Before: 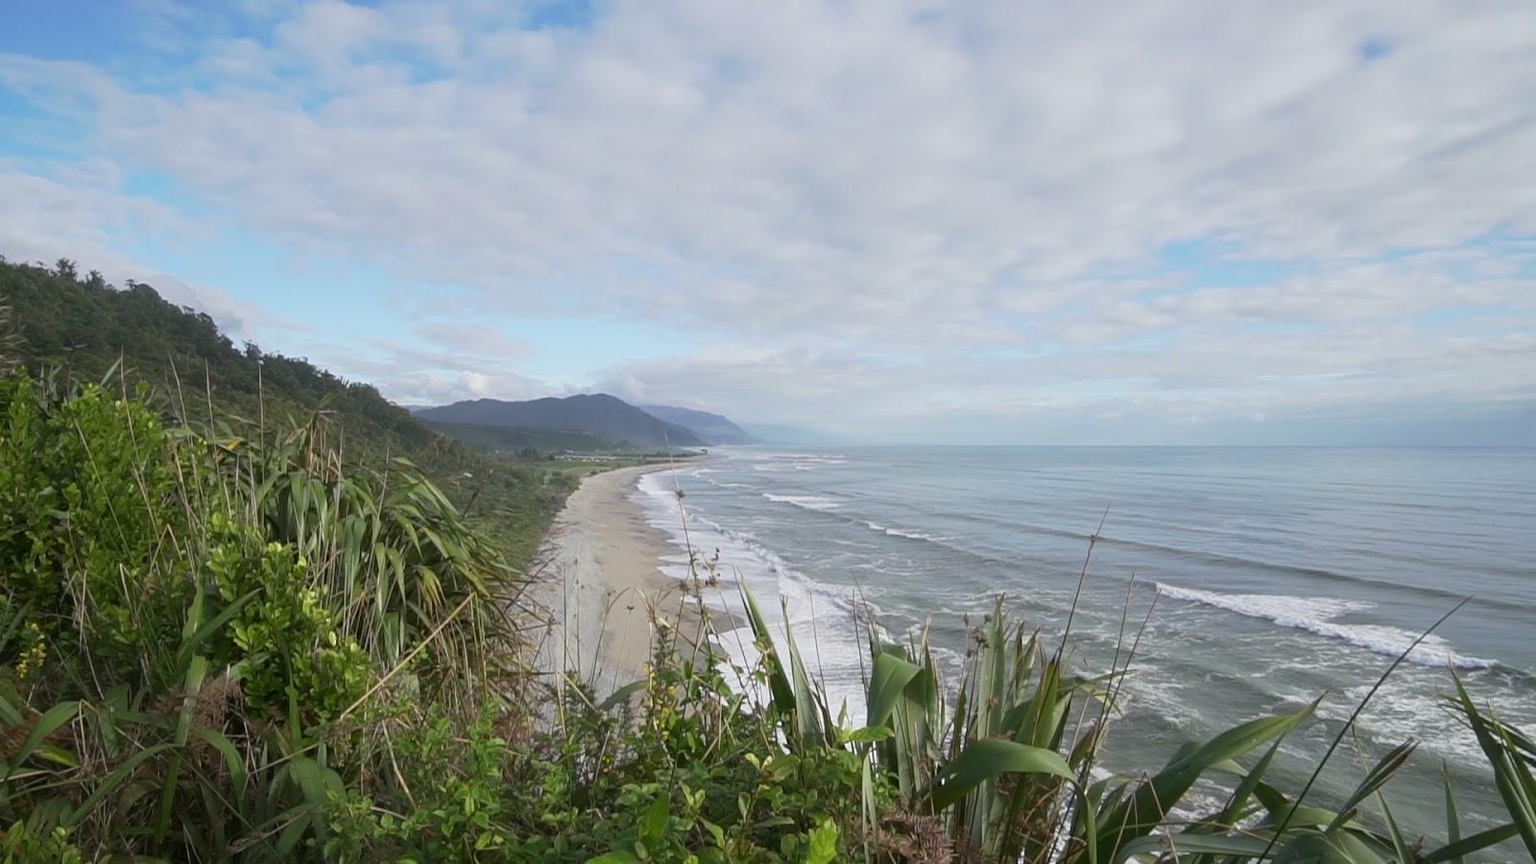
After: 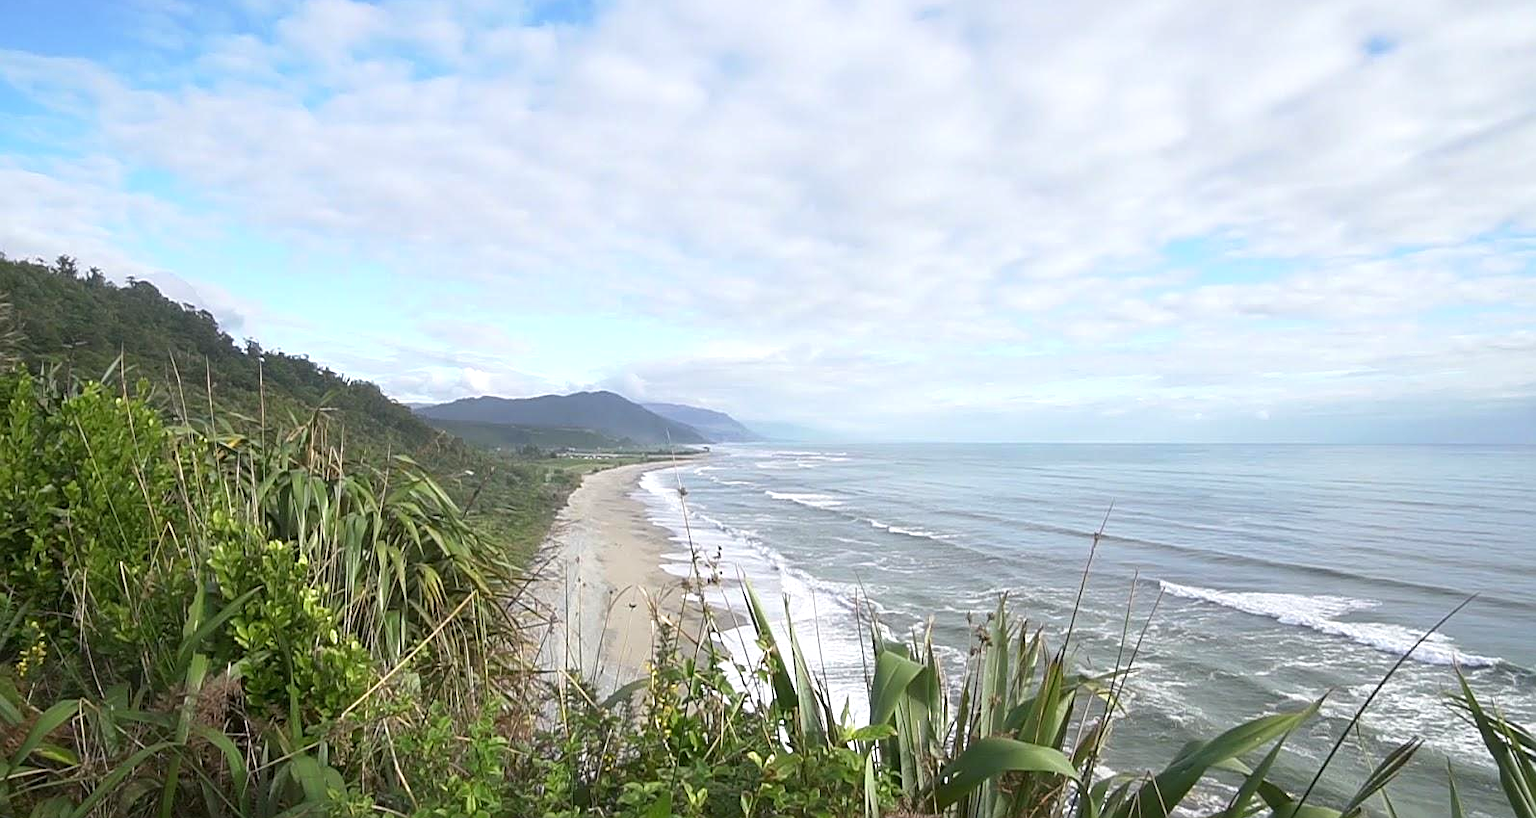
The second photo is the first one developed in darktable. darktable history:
sharpen: on, module defaults
crop: top 0.448%, right 0.264%, bottom 5.045%
exposure: exposure 0.6 EV, compensate highlight preservation false
